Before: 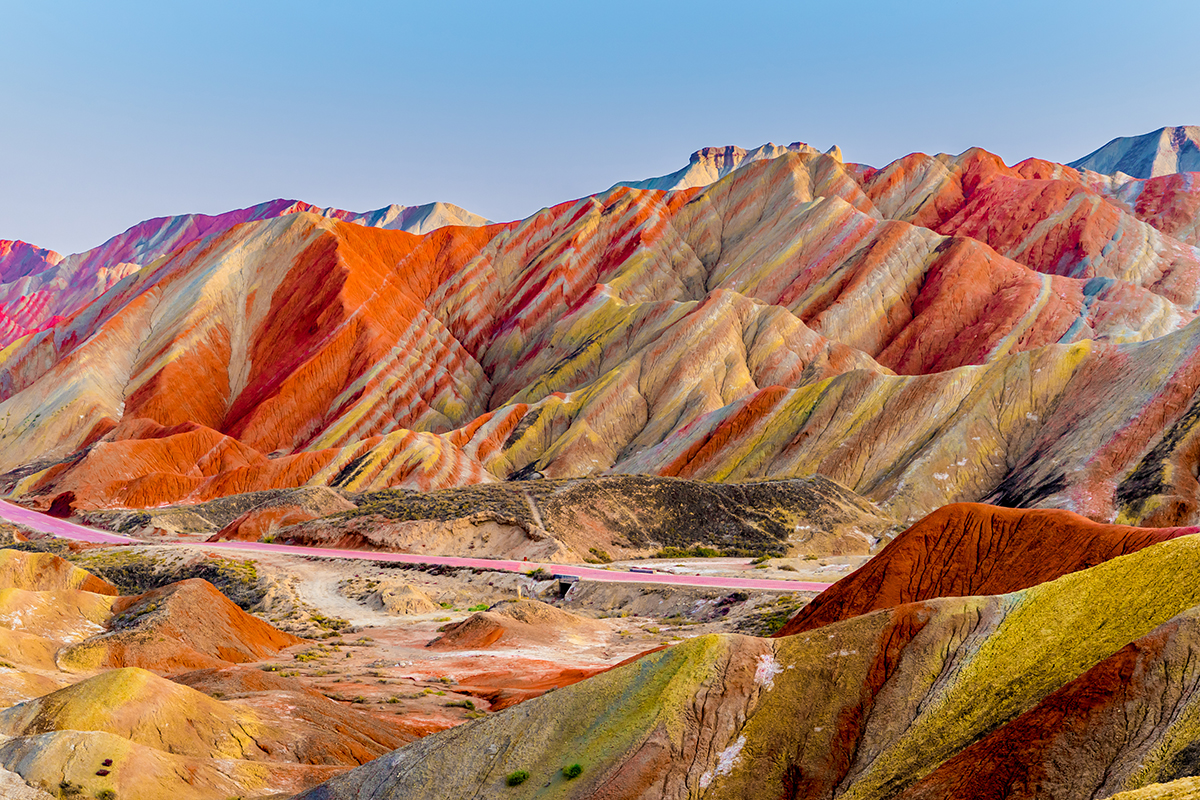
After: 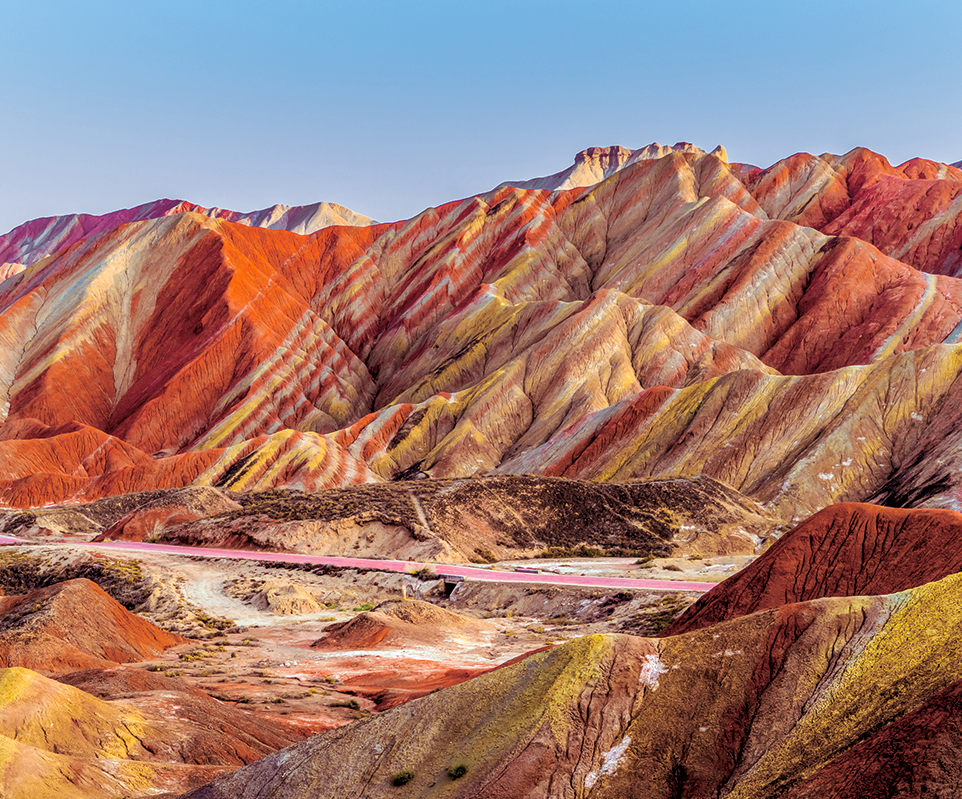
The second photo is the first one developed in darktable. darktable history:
local contrast: detail 130%
split-toning: highlights › hue 180°
crop and rotate: left 9.597%, right 10.195%
